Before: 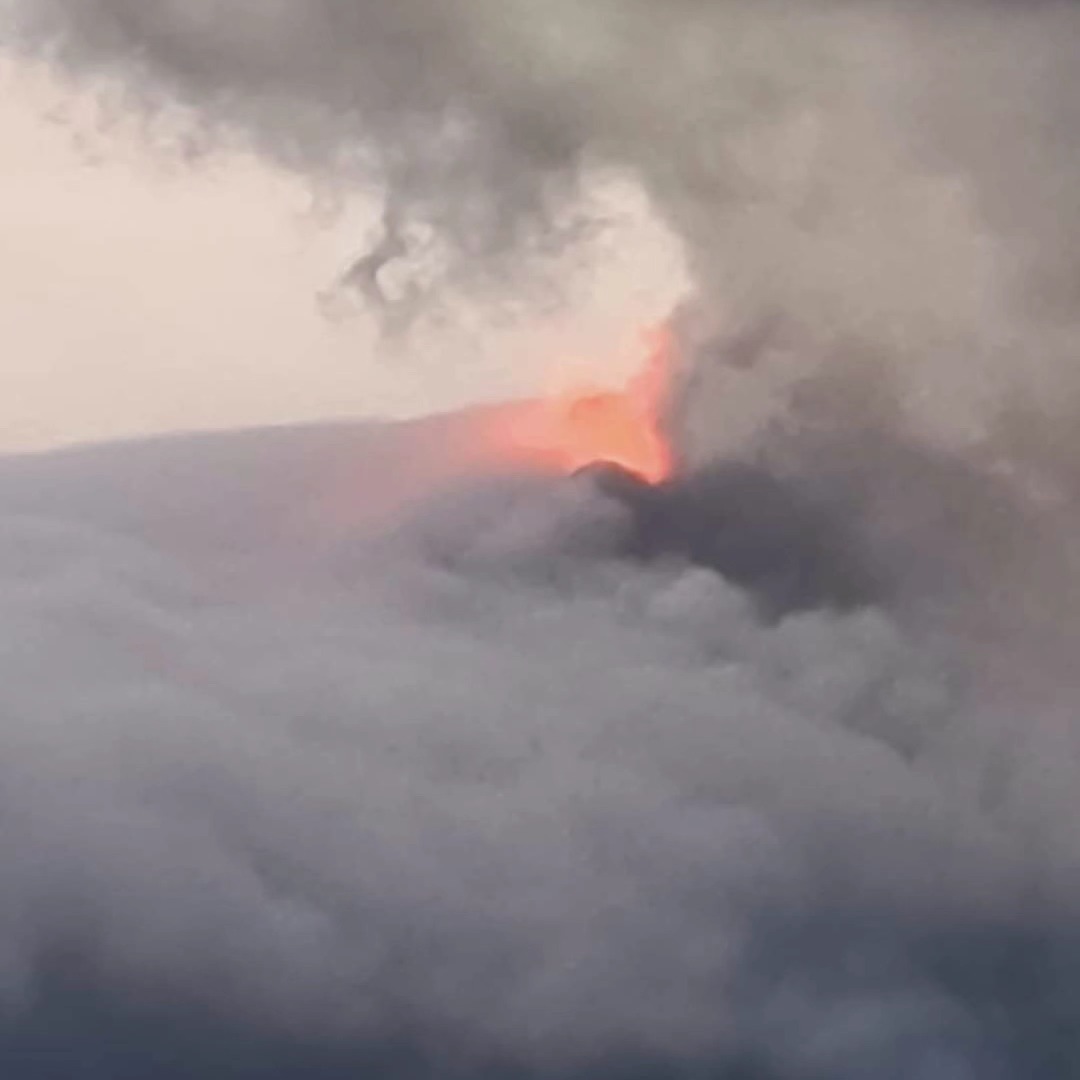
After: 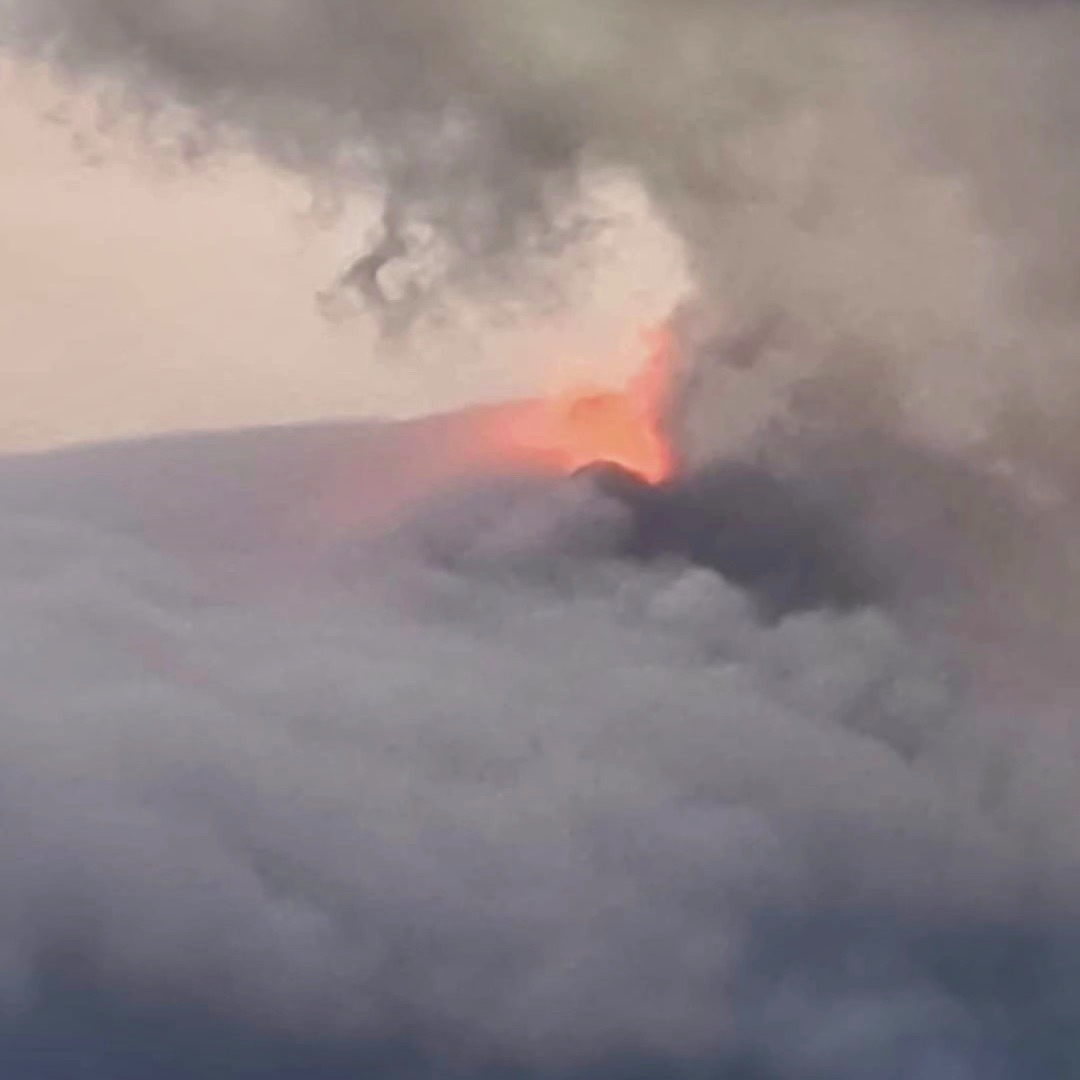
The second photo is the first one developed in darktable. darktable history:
velvia: strength 15.25%
shadows and highlights: on, module defaults
